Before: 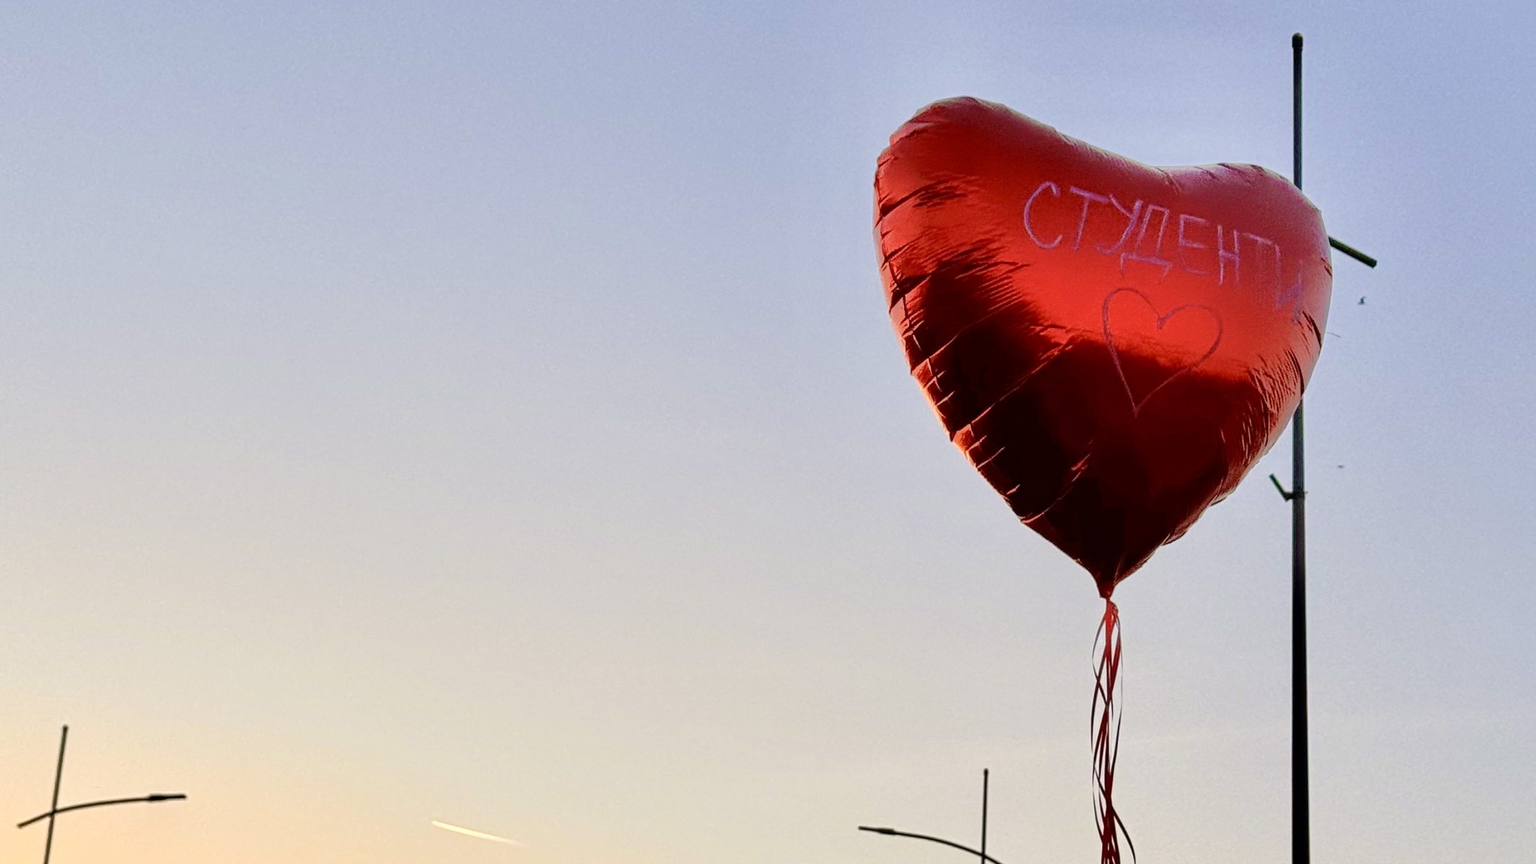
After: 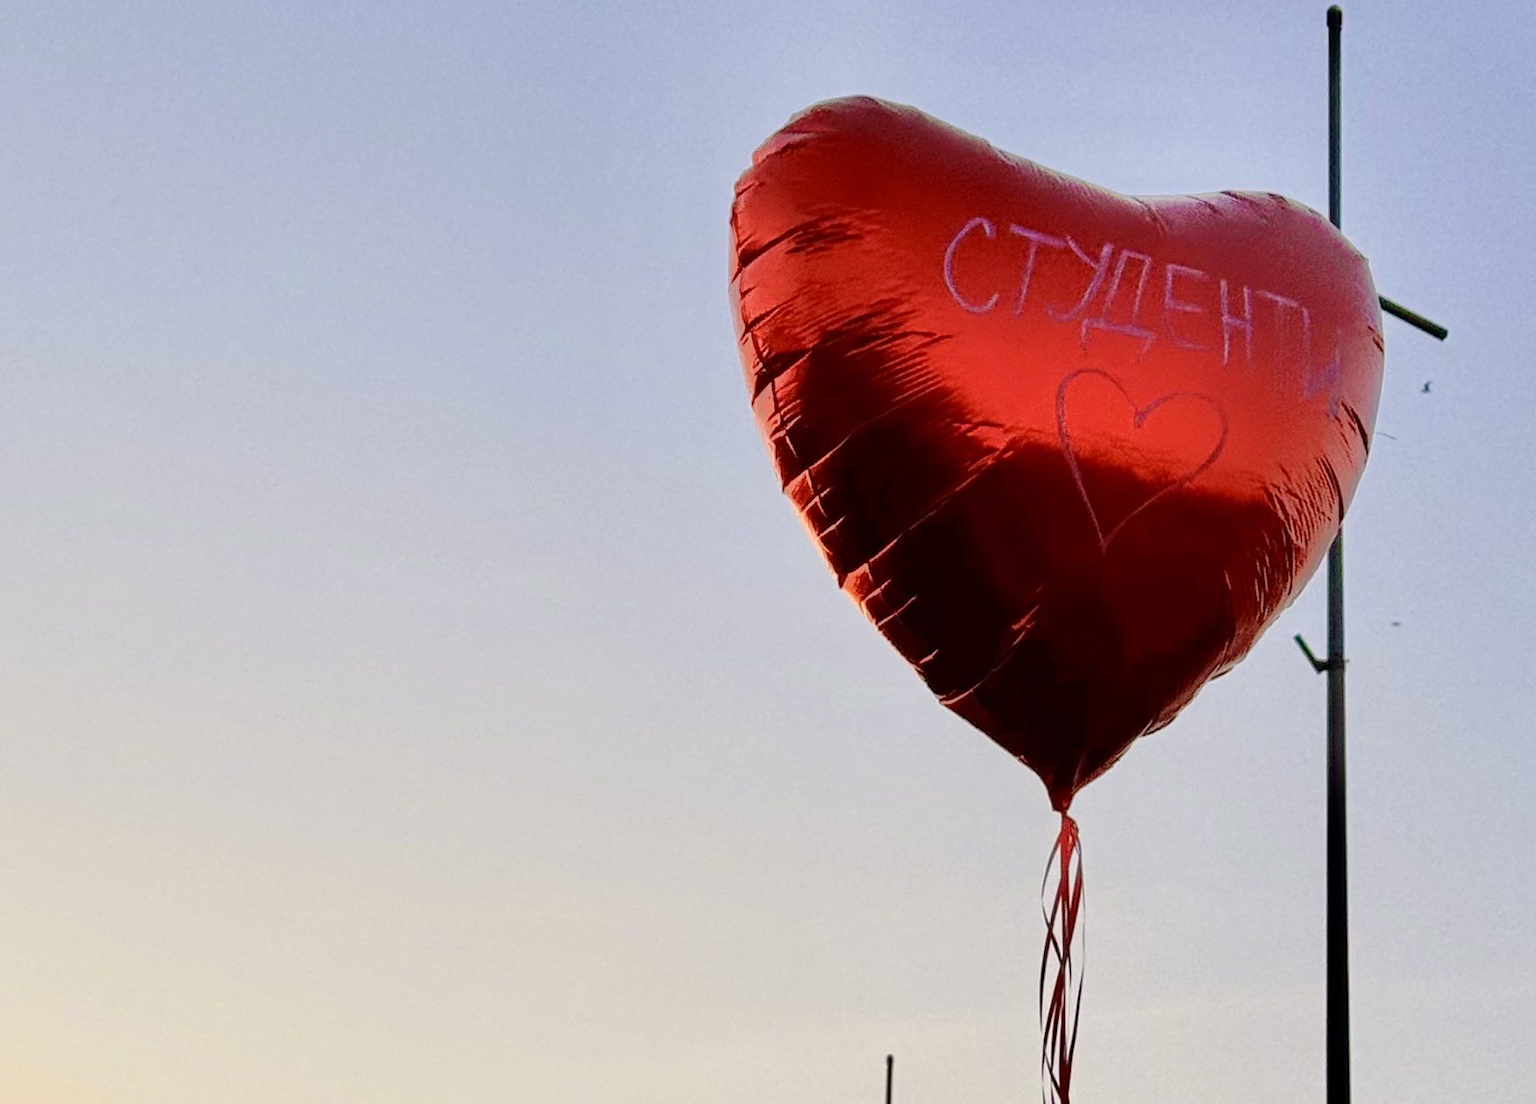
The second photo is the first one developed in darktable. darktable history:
crop and rotate: left 23.596%, top 3.418%, right 6.295%, bottom 6.942%
